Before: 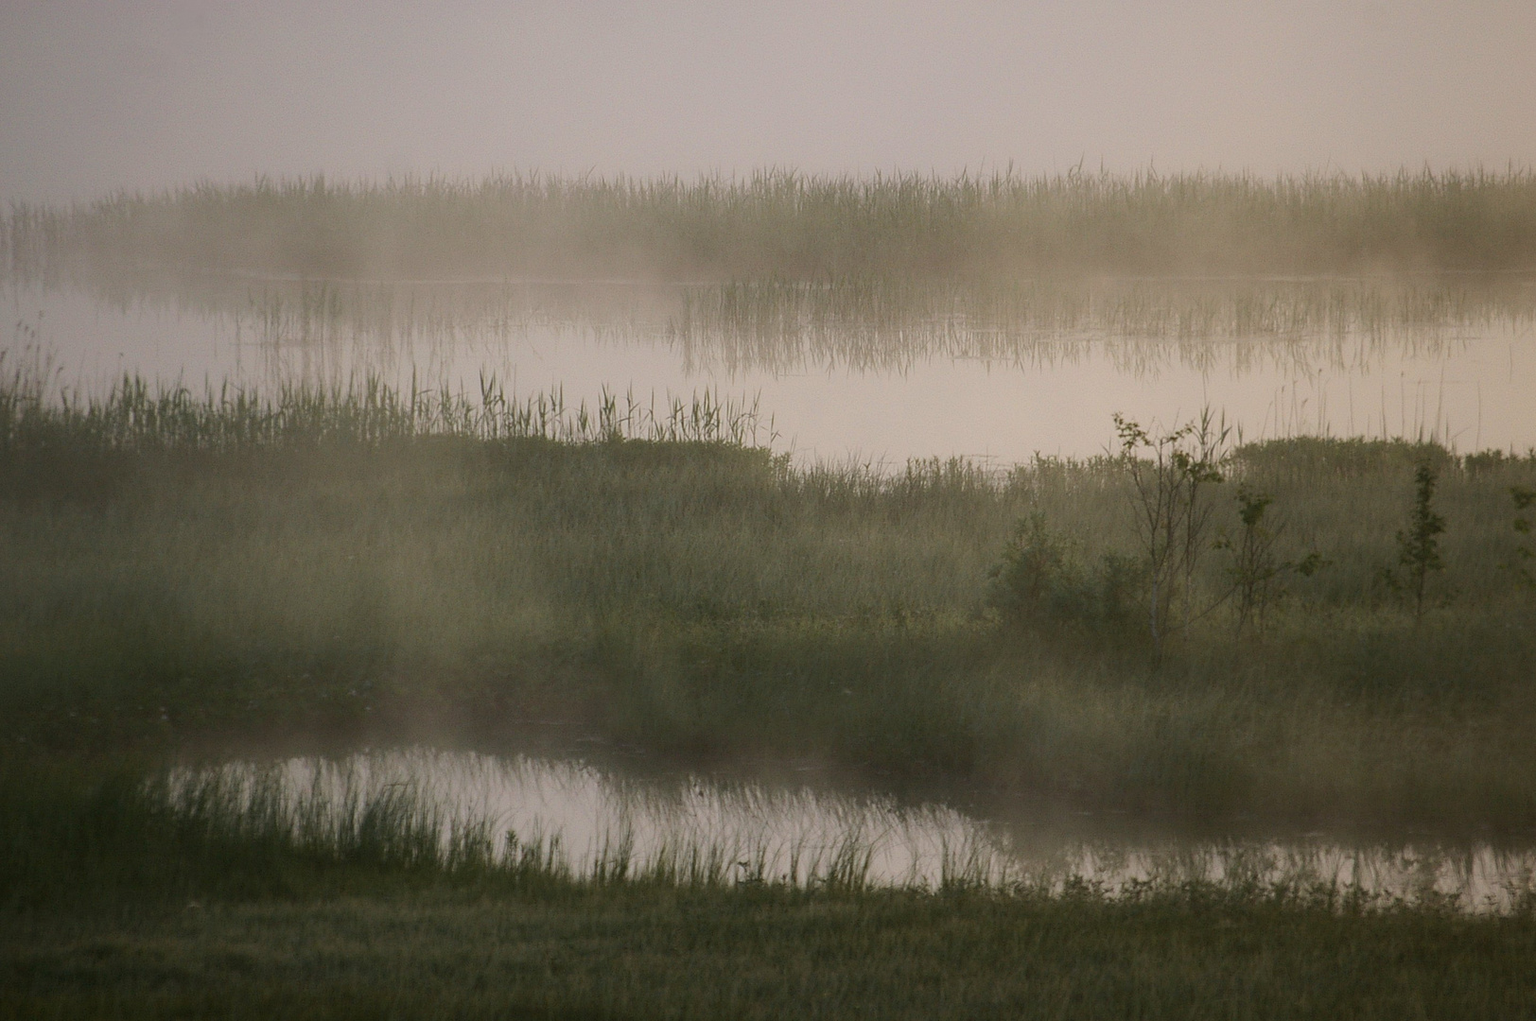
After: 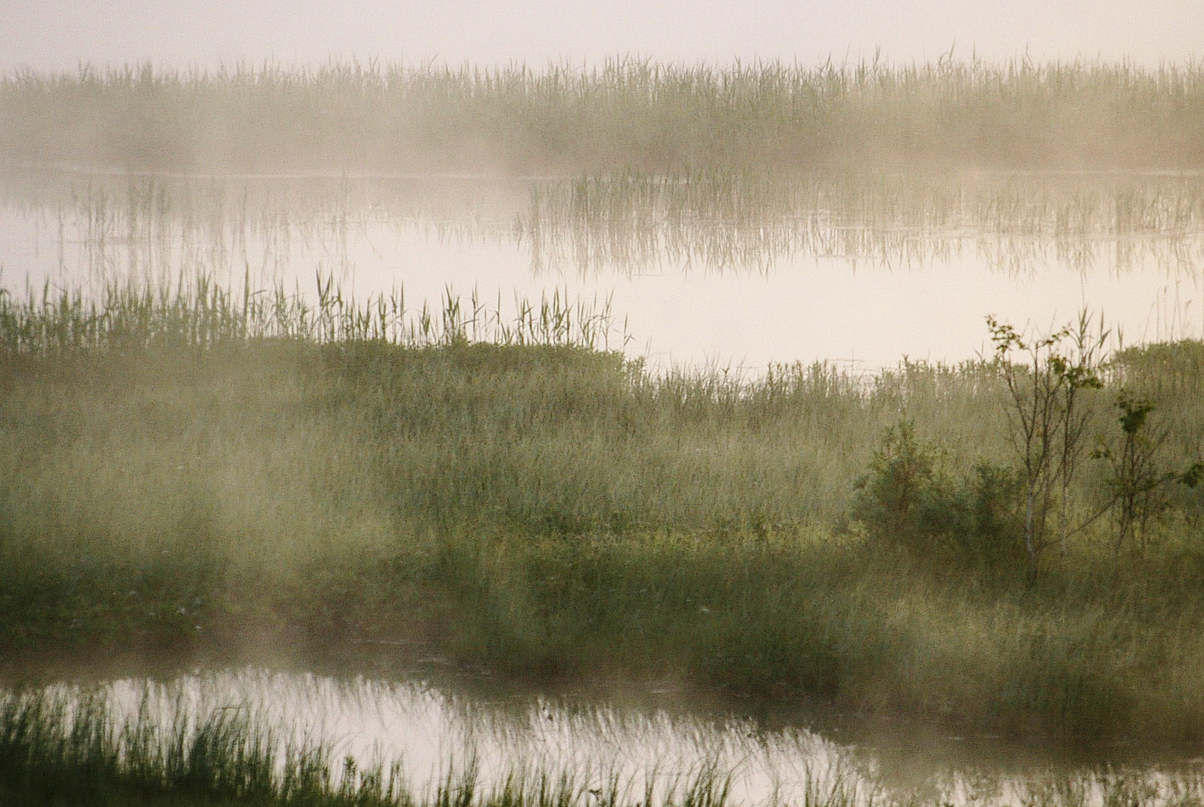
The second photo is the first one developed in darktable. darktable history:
local contrast: on, module defaults
base curve: curves: ch0 [(0, 0) (0.028, 0.03) (0.121, 0.232) (0.46, 0.748) (0.859, 0.968) (1, 1)], preserve colors none
crop and rotate: left 11.822%, top 11.342%, right 13.983%, bottom 13.915%
